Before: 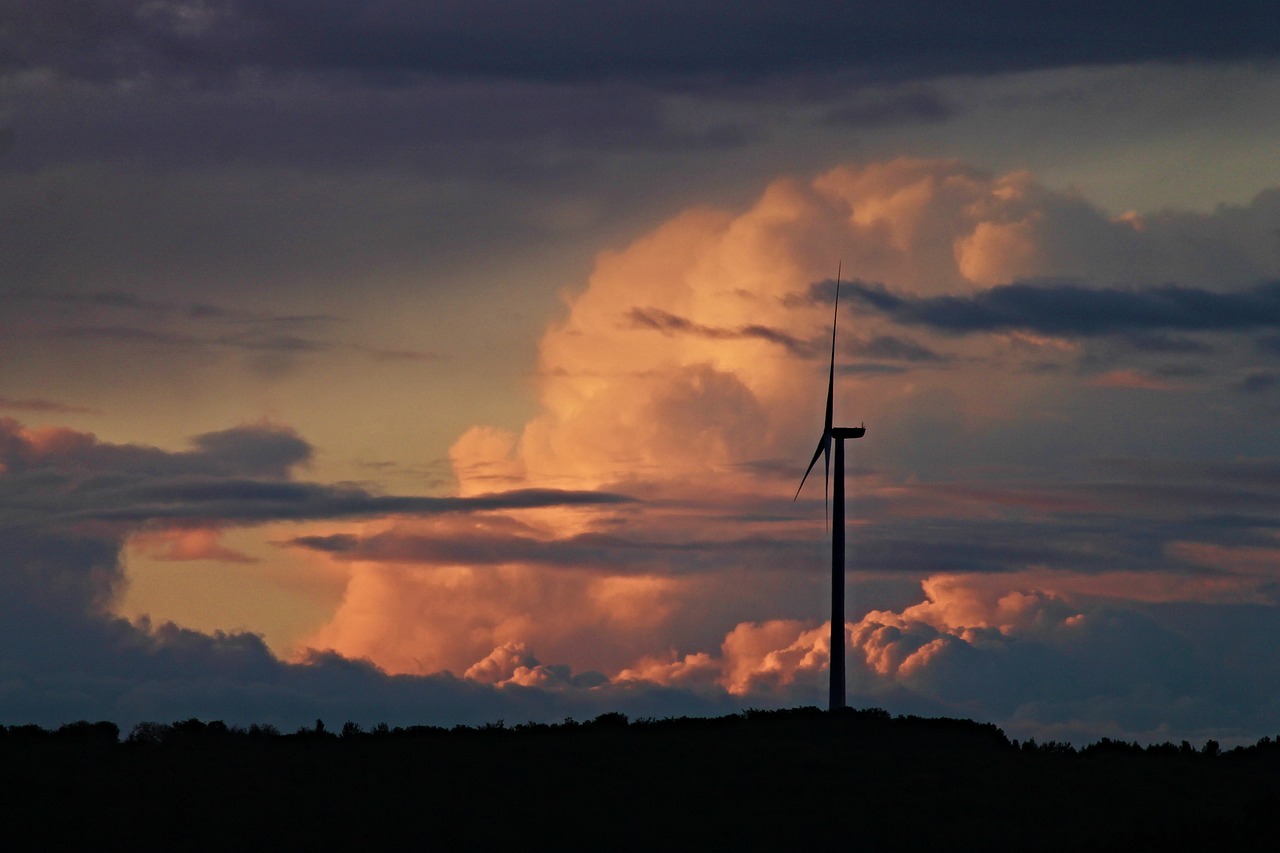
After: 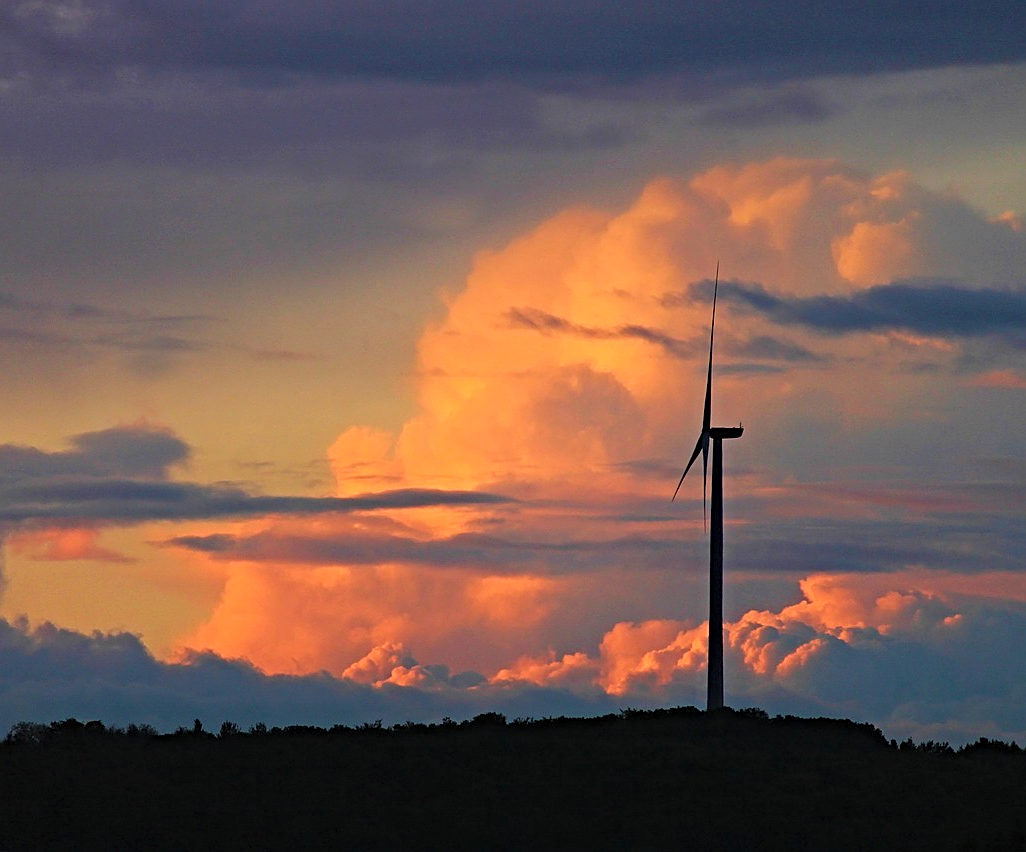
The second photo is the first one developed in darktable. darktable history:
contrast brightness saturation: contrast 0.069, brightness 0.174, saturation 0.411
crop and rotate: left 9.572%, right 10.246%
sharpen: on, module defaults
